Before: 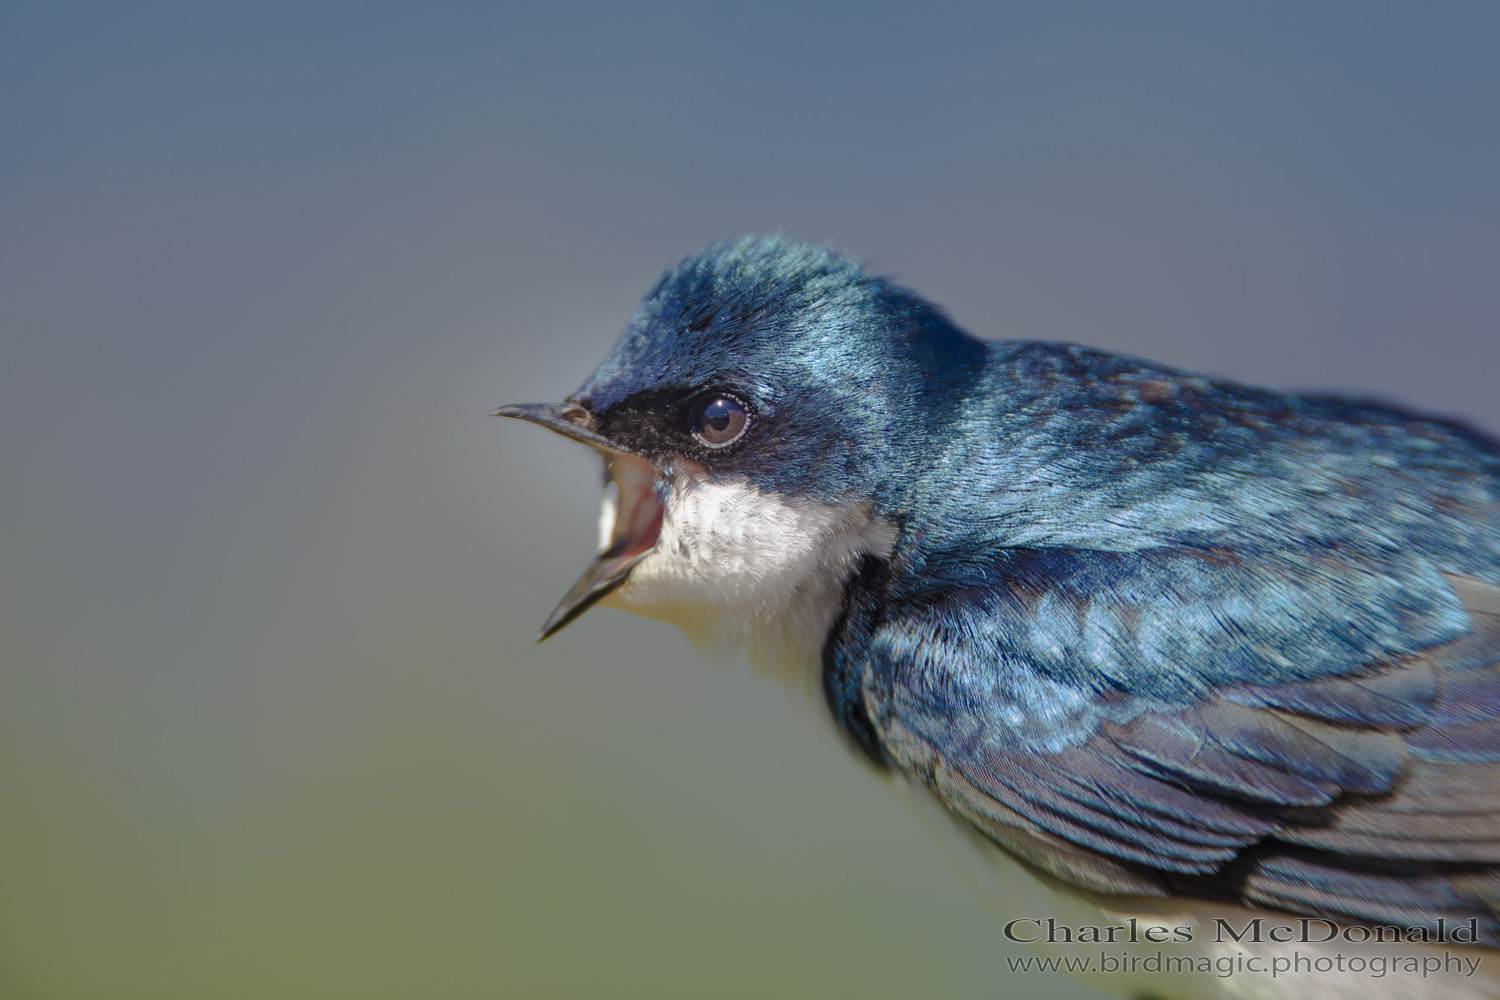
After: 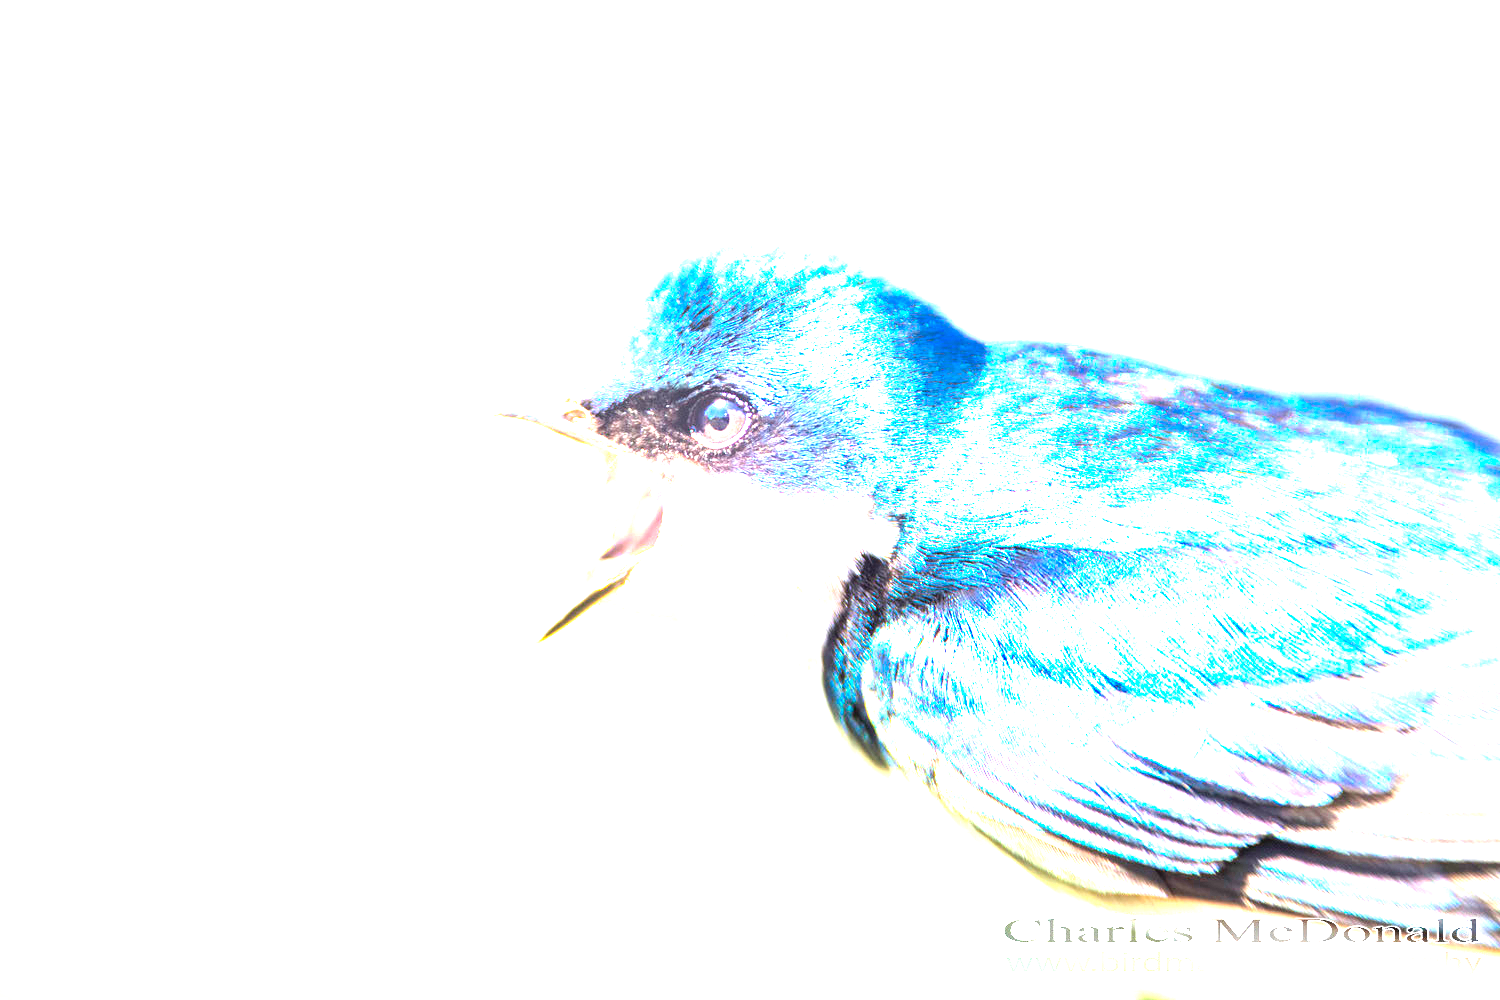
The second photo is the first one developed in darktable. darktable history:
exposure: black level correction 0, exposure 4.093 EV, compensate highlight preservation false
